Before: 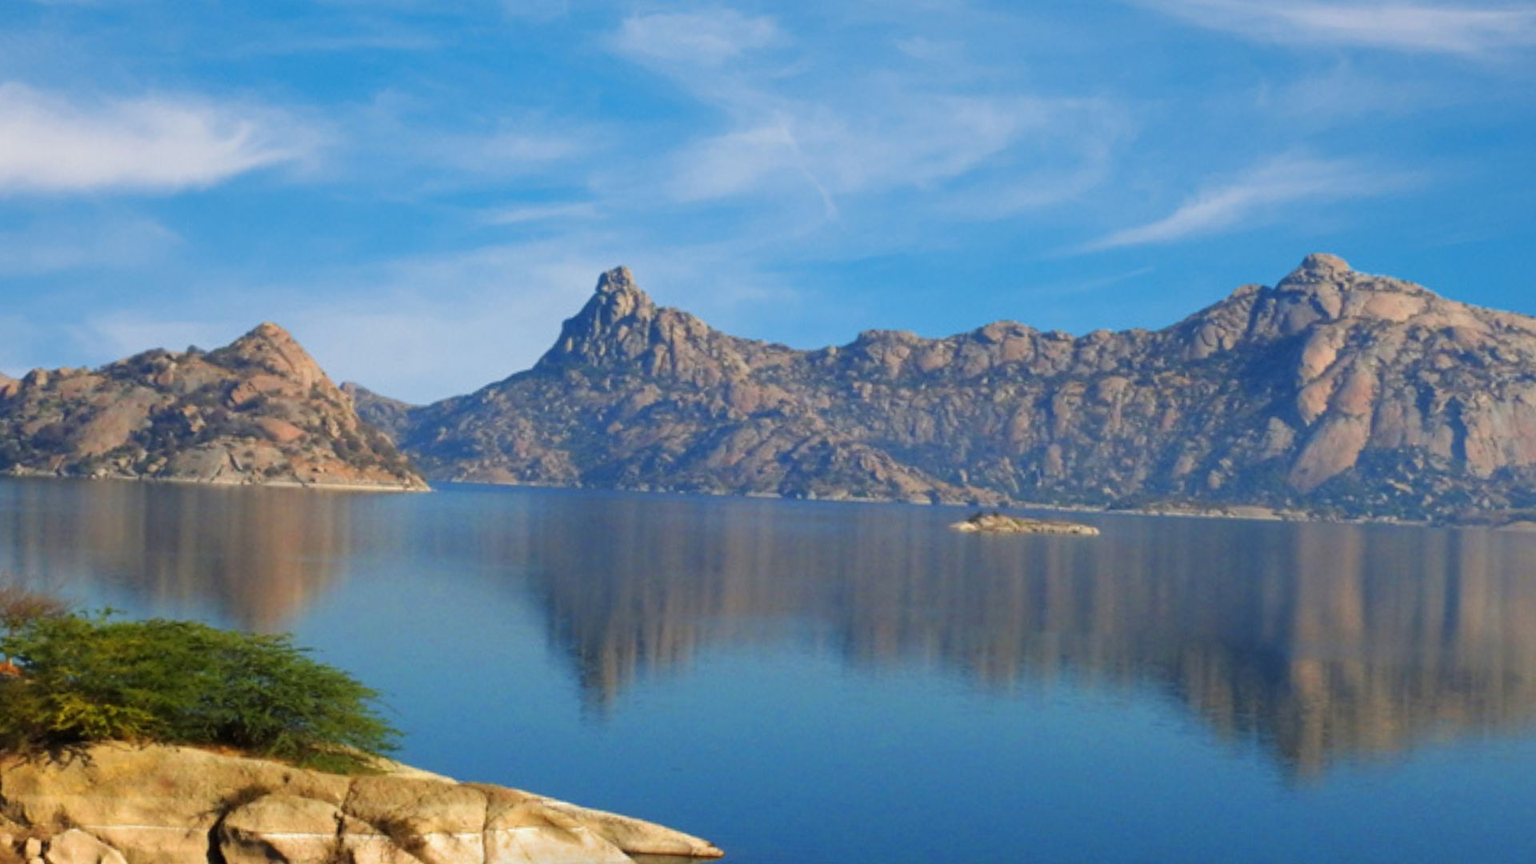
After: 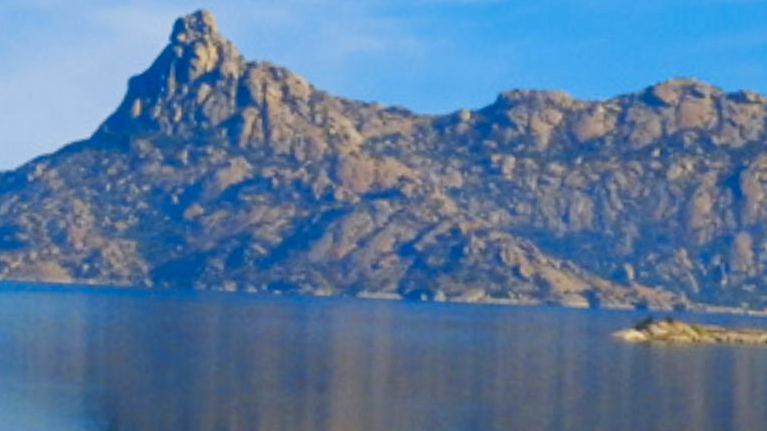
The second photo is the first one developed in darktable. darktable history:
tone curve: curves: ch0 [(0, 0) (0.003, 0.013) (0.011, 0.016) (0.025, 0.023) (0.044, 0.036) (0.069, 0.051) (0.1, 0.076) (0.136, 0.107) (0.177, 0.145) (0.224, 0.186) (0.277, 0.246) (0.335, 0.311) (0.399, 0.378) (0.468, 0.462) (0.543, 0.548) (0.623, 0.636) (0.709, 0.728) (0.801, 0.816) (0.898, 0.9) (1, 1)], preserve colors none
color contrast: green-magenta contrast 0.85, blue-yellow contrast 1.25, unbound 0
white balance: red 1, blue 1
crop: left 30%, top 30%, right 30%, bottom 30%
tone equalizer: on, module defaults
